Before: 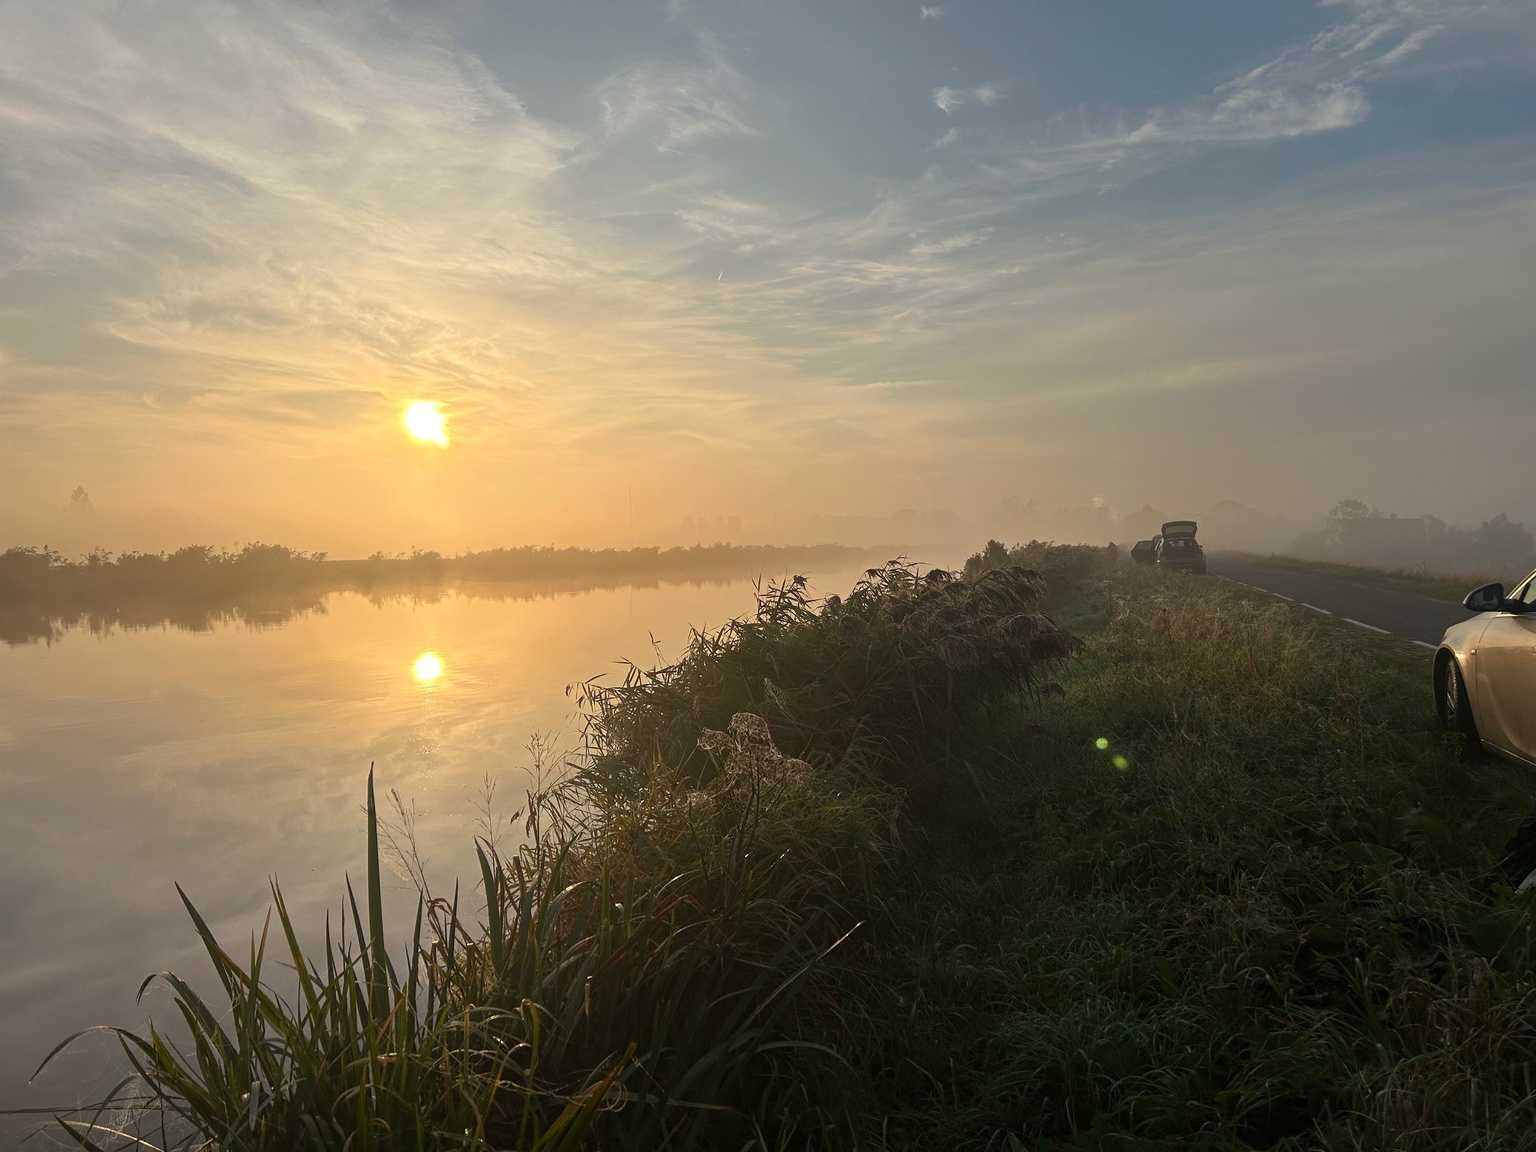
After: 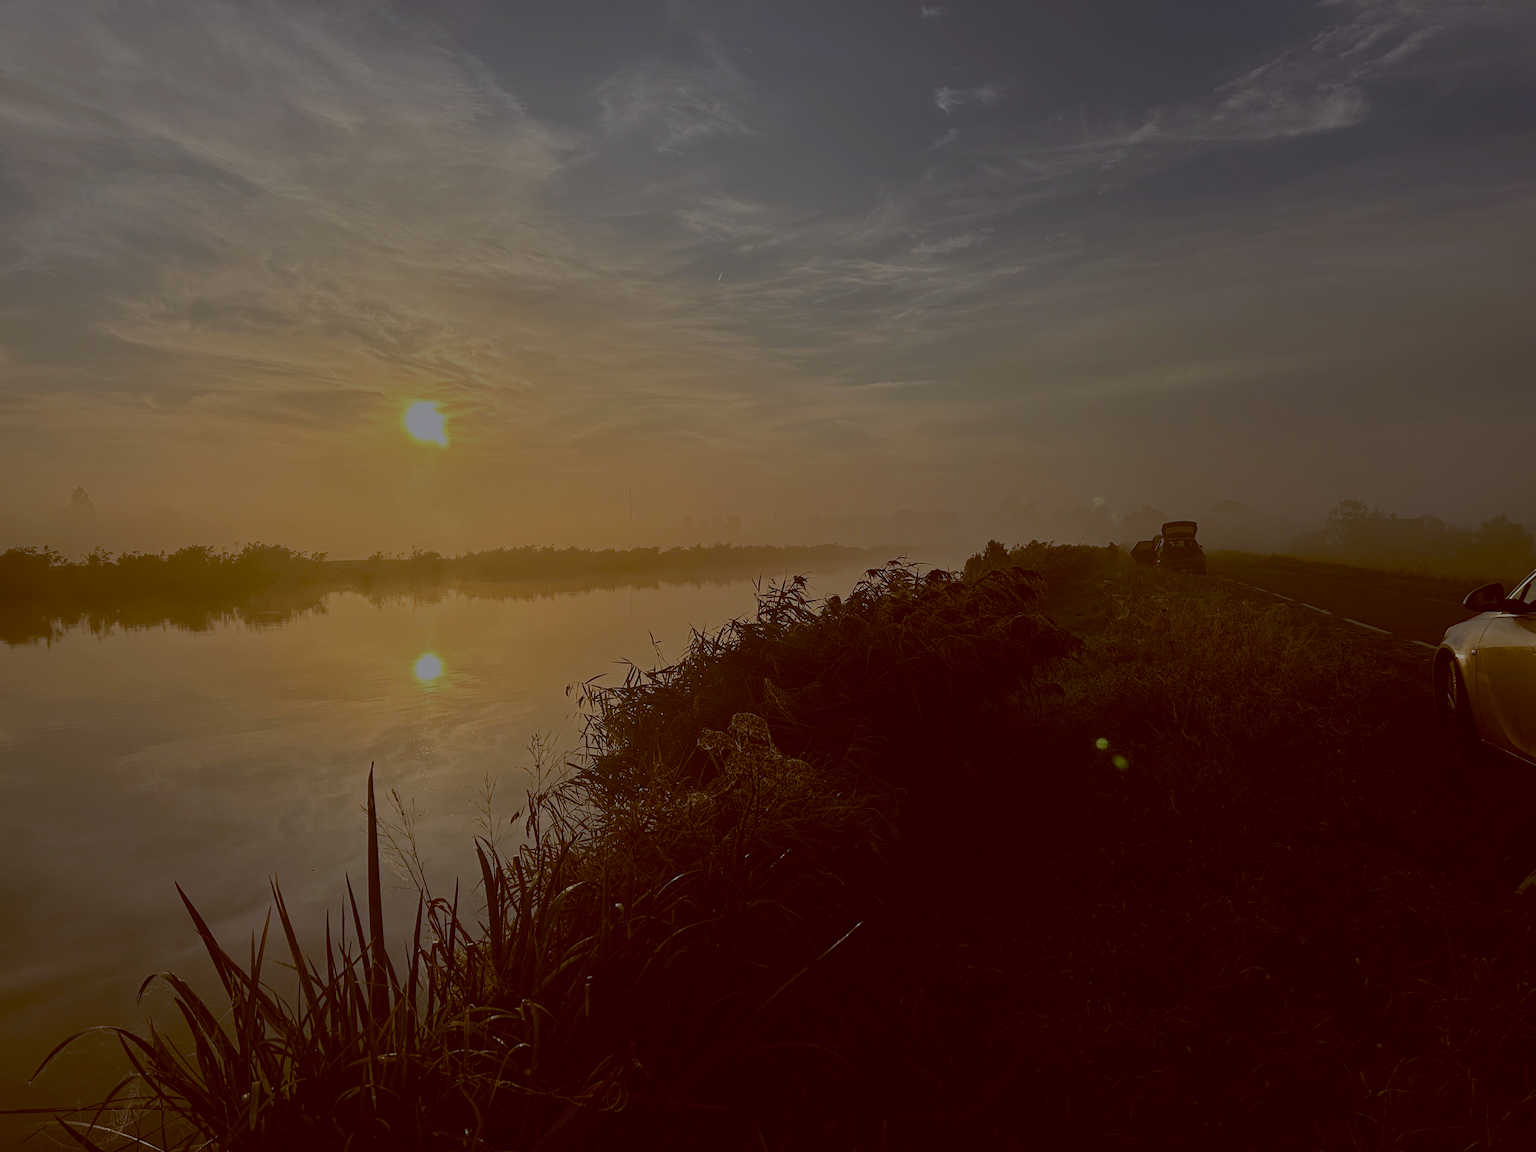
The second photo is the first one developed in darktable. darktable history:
color balance: lift [1, 1.015, 1.004, 0.985], gamma [1, 0.958, 0.971, 1.042], gain [1, 0.956, 0.977, 1.044]
tone equalizer: -8 EV -2 EV, -7 EV -2 EV, -6 EV -2 EV, -5 EV -2 EV, -4 EV -2 EV, -3 EV -2 EV, -2 EV -2 EV, -1 EV -1.63 EV, +0 EV -2 EV
